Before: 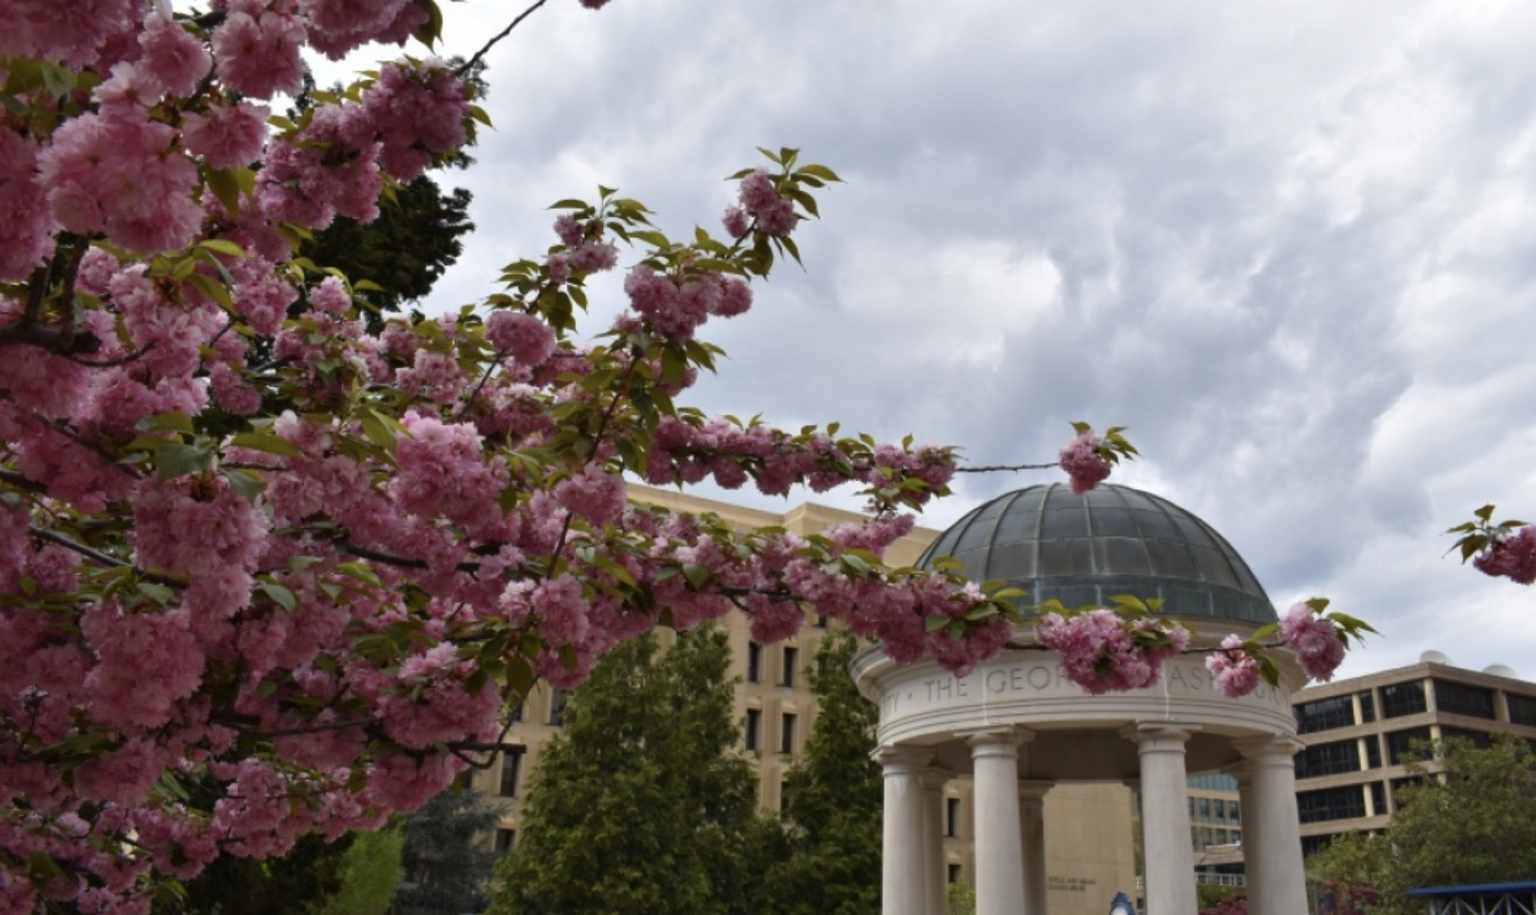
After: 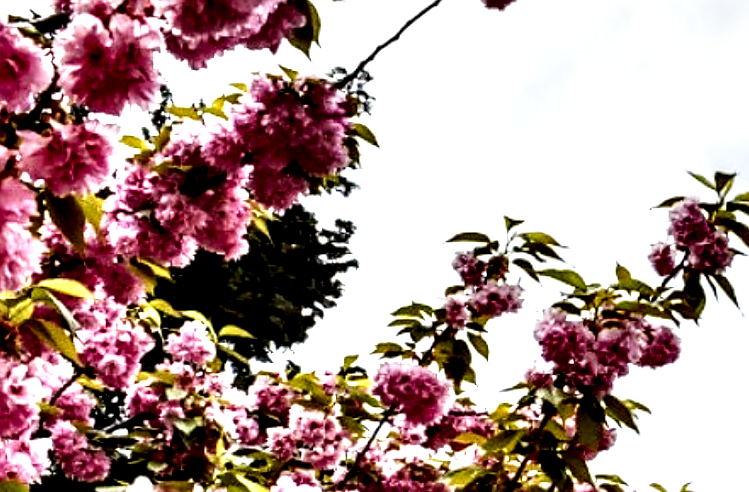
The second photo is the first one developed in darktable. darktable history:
base curve: curves: ch0 [(0, 0.003) (0.001, 0.002) (0.006, 0.004) (0.02, 0.022) (0.048, 0.086) (0.094, 0.234) (0.162, 0.431) (0.258, 0.629) (0.385, 0.8) (0.548, 0.918) (0.751, 0.988) (1, 1)], preserve colors none
local contrast: highlights 115%, shadows 42%, detail 293%
sharpen: on, module defaults
crop and rotate: left 10.817%, top 0.062%, right 47.194%, bottom 53.626%
